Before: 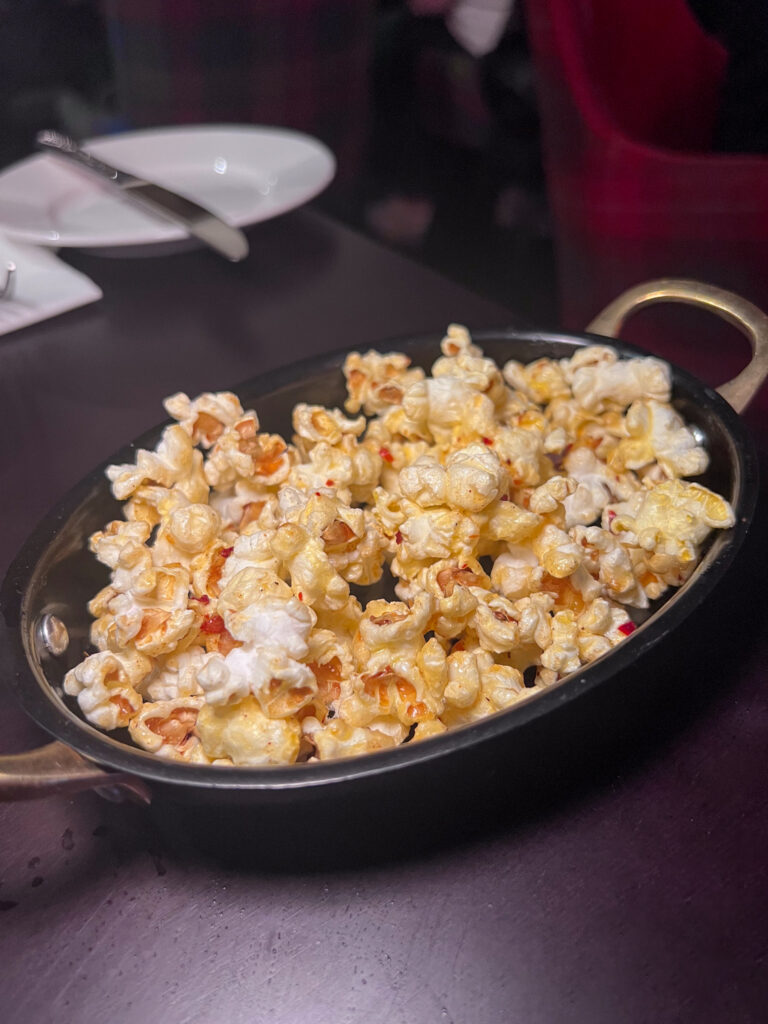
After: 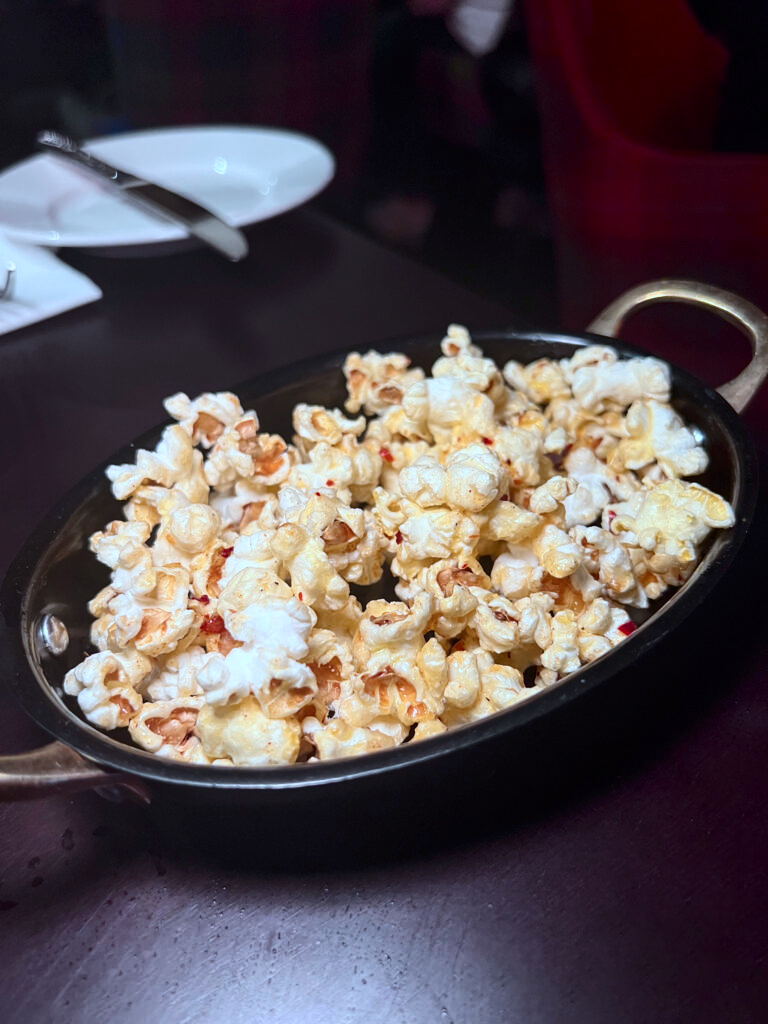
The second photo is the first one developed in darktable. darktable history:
contrast brightness saturation: contrast 0.293
color correction: highlights a* -10.72, highlights b* -19.55
